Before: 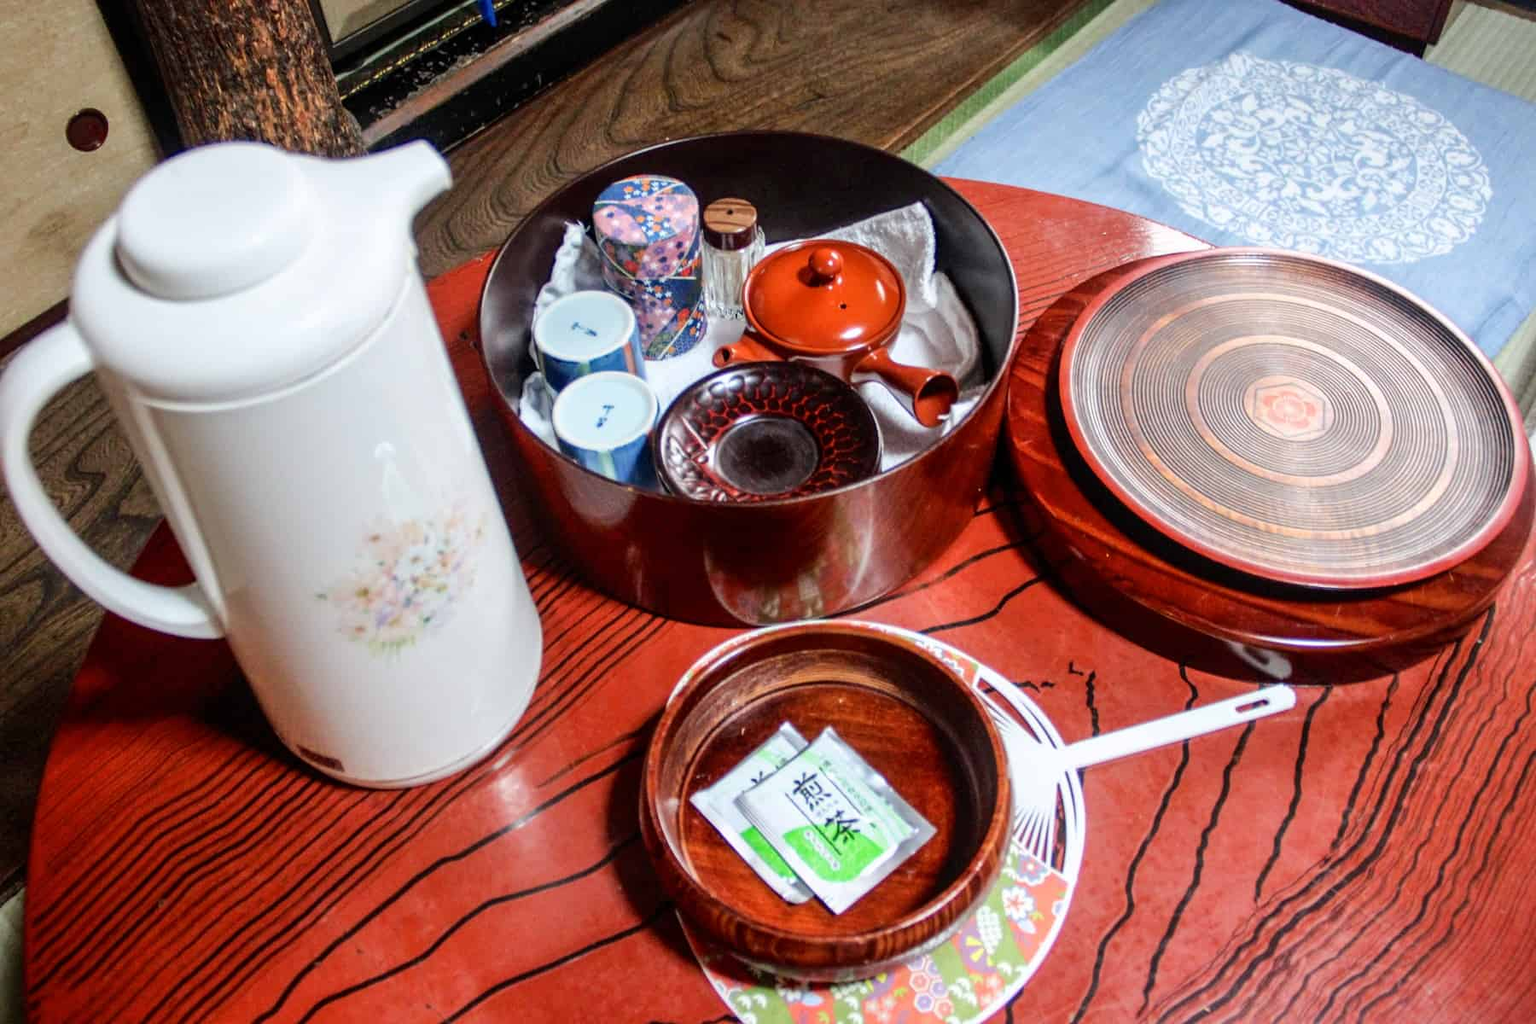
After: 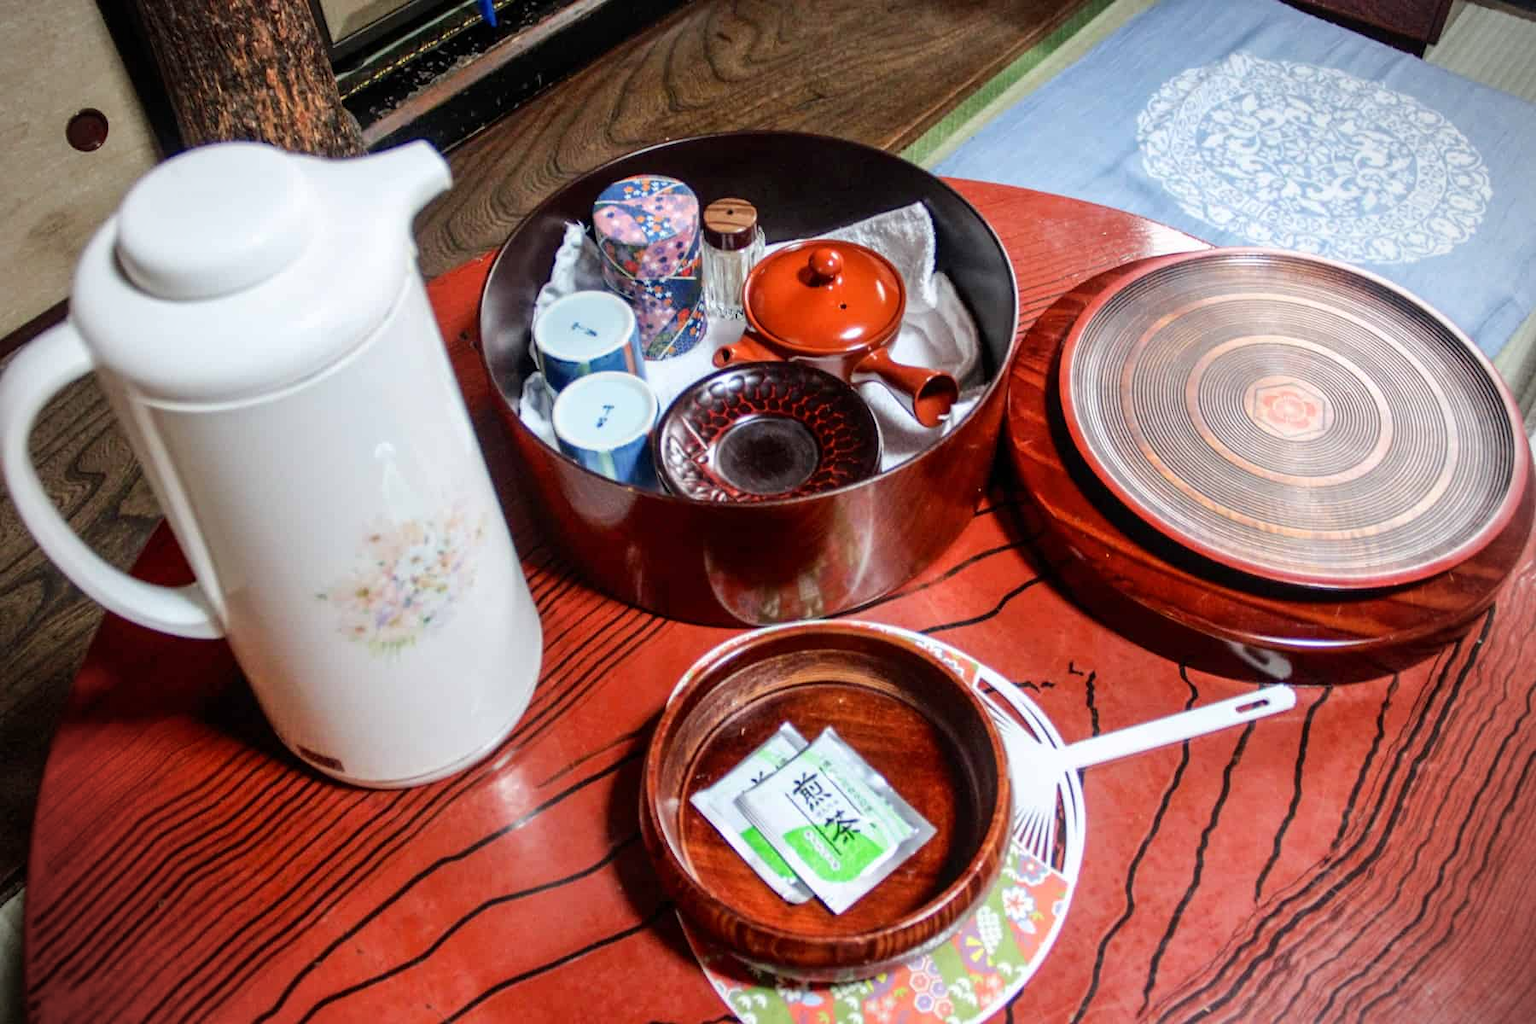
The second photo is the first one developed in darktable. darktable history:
vignetting: brightness -0.279
